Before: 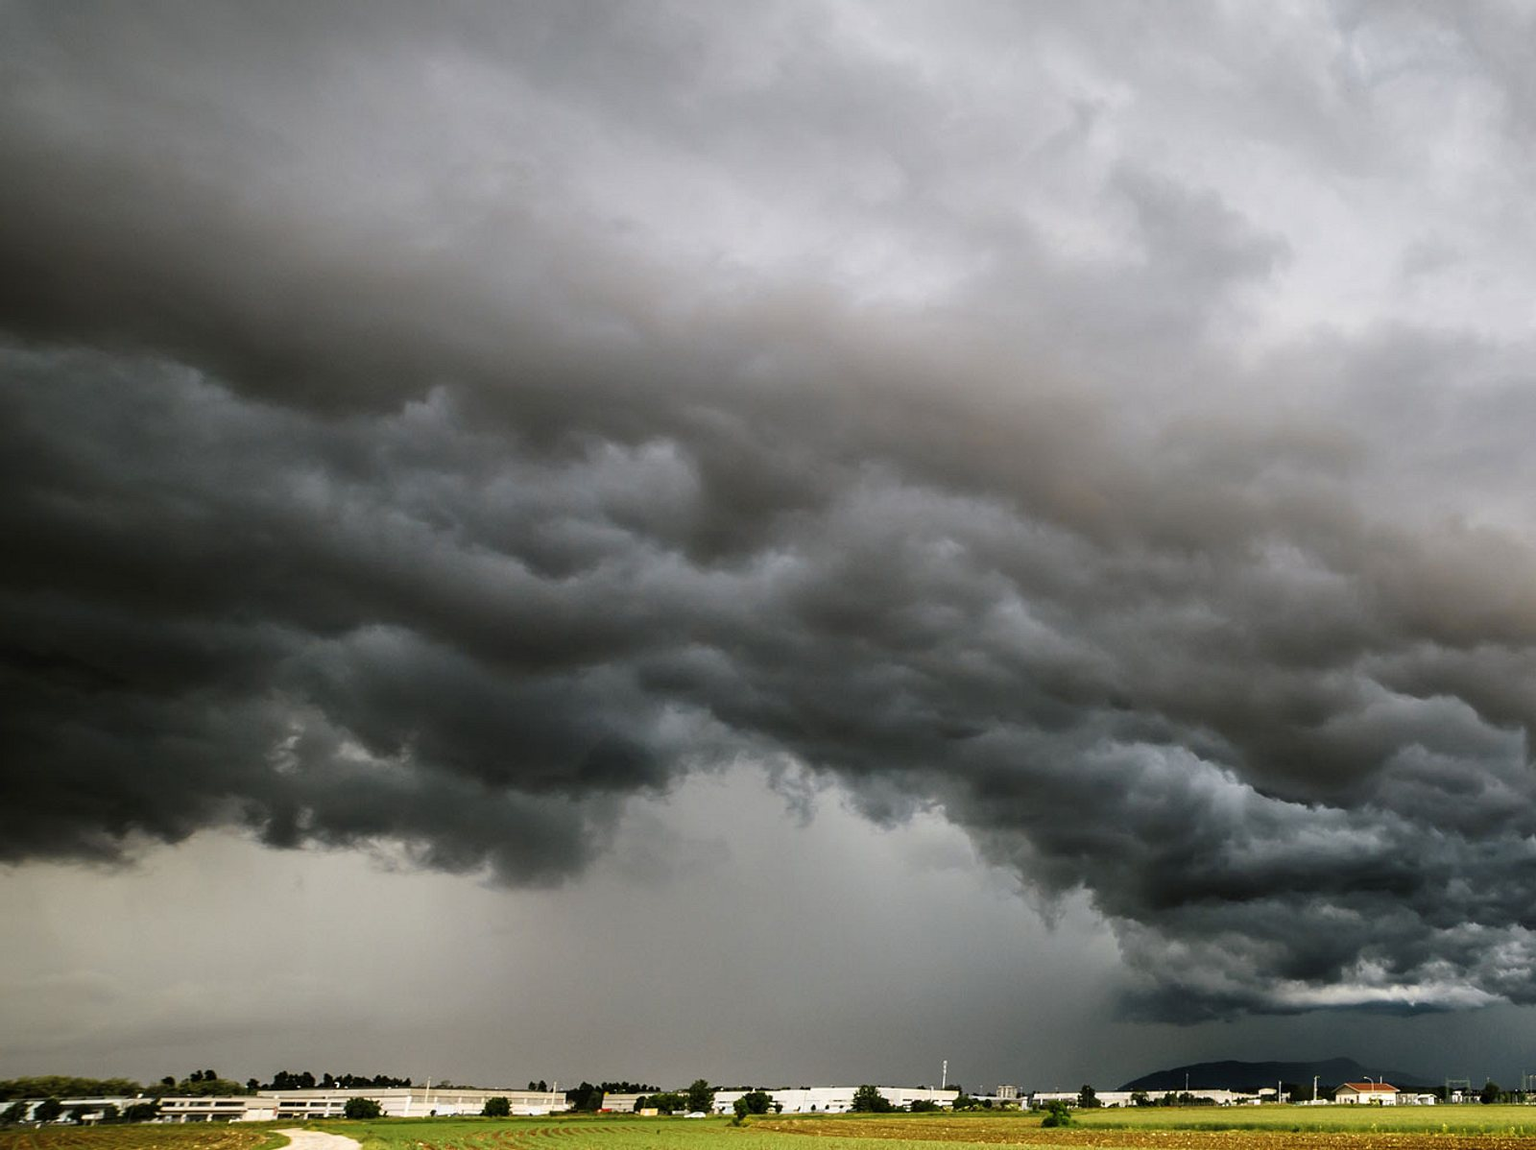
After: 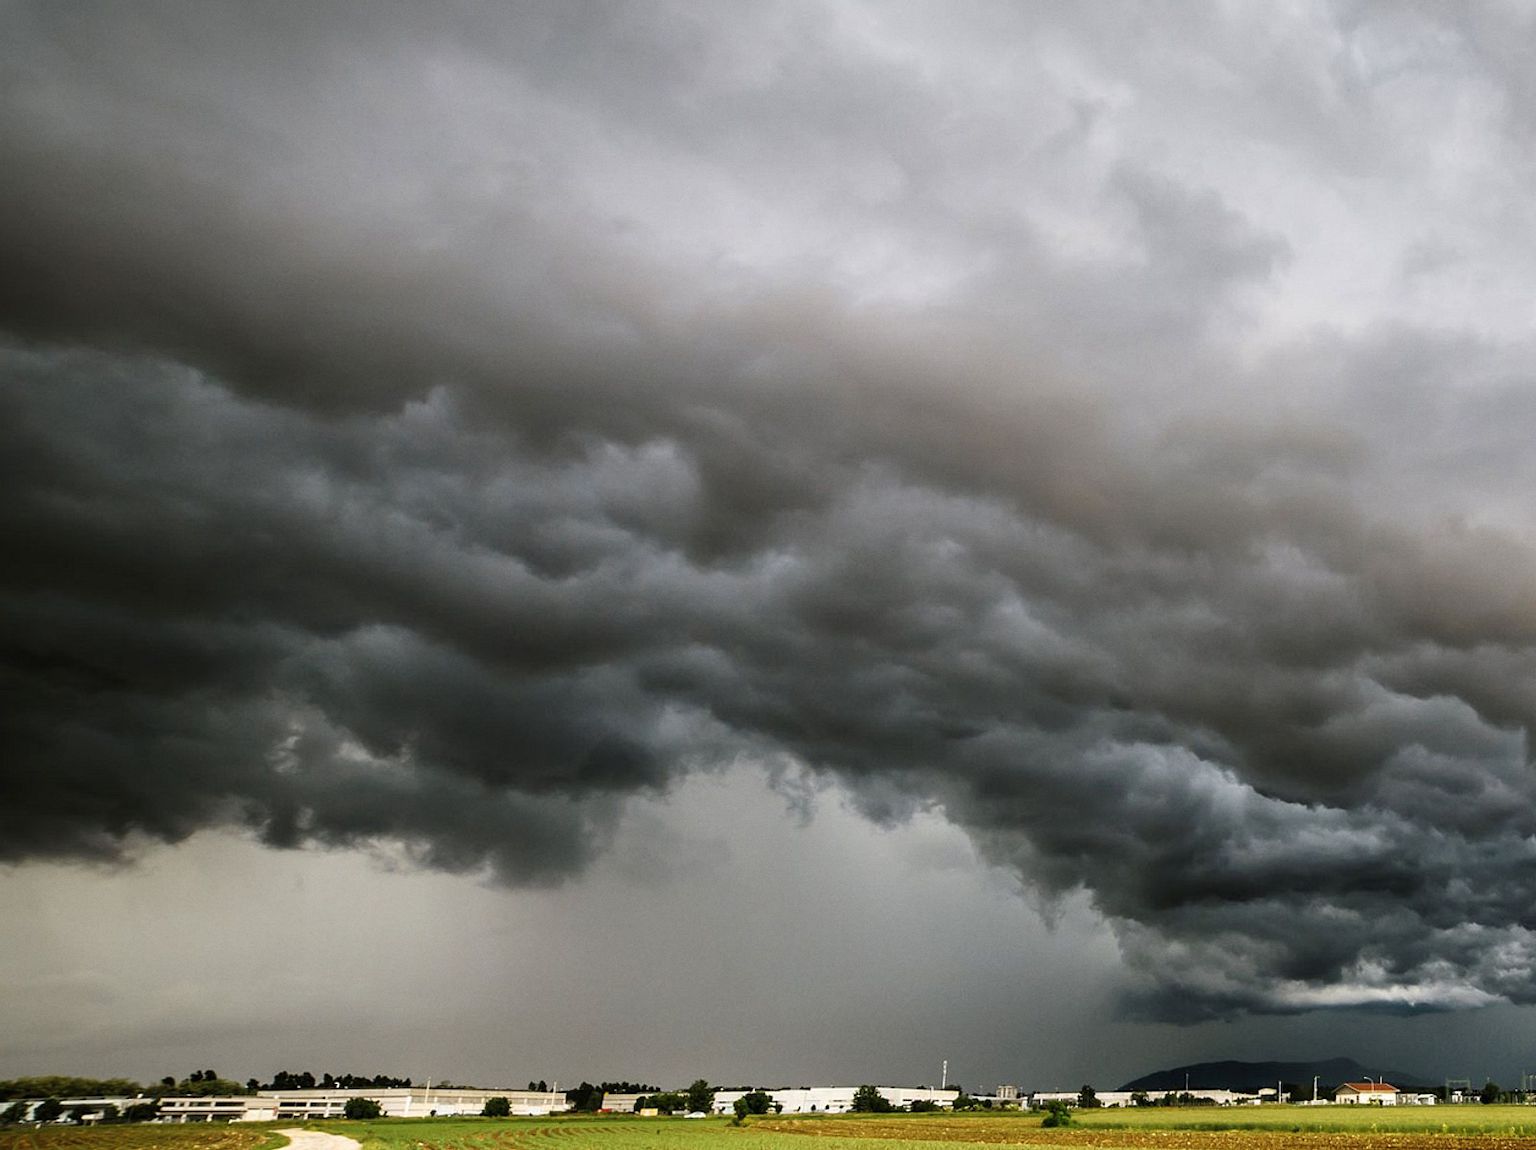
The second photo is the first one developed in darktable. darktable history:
tone equalizer: on, module defaults
grain: coarseness 0.09 ISO, strength 10%
